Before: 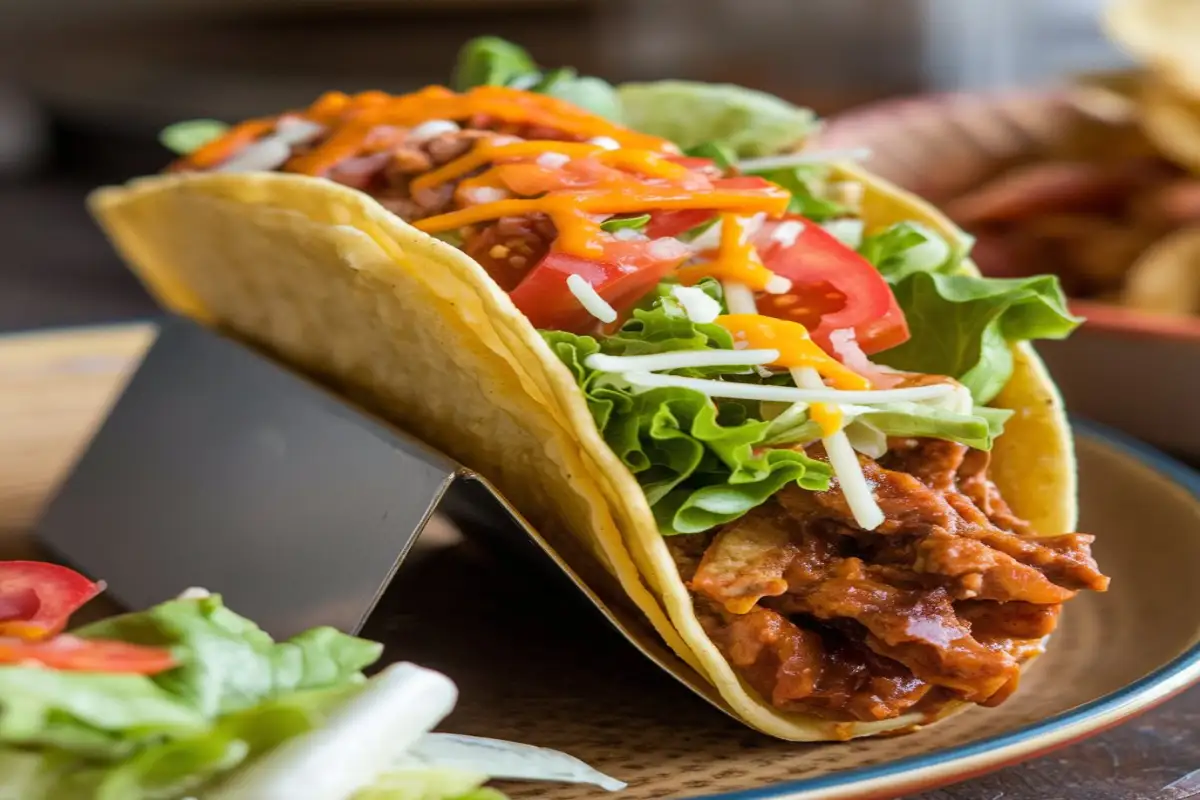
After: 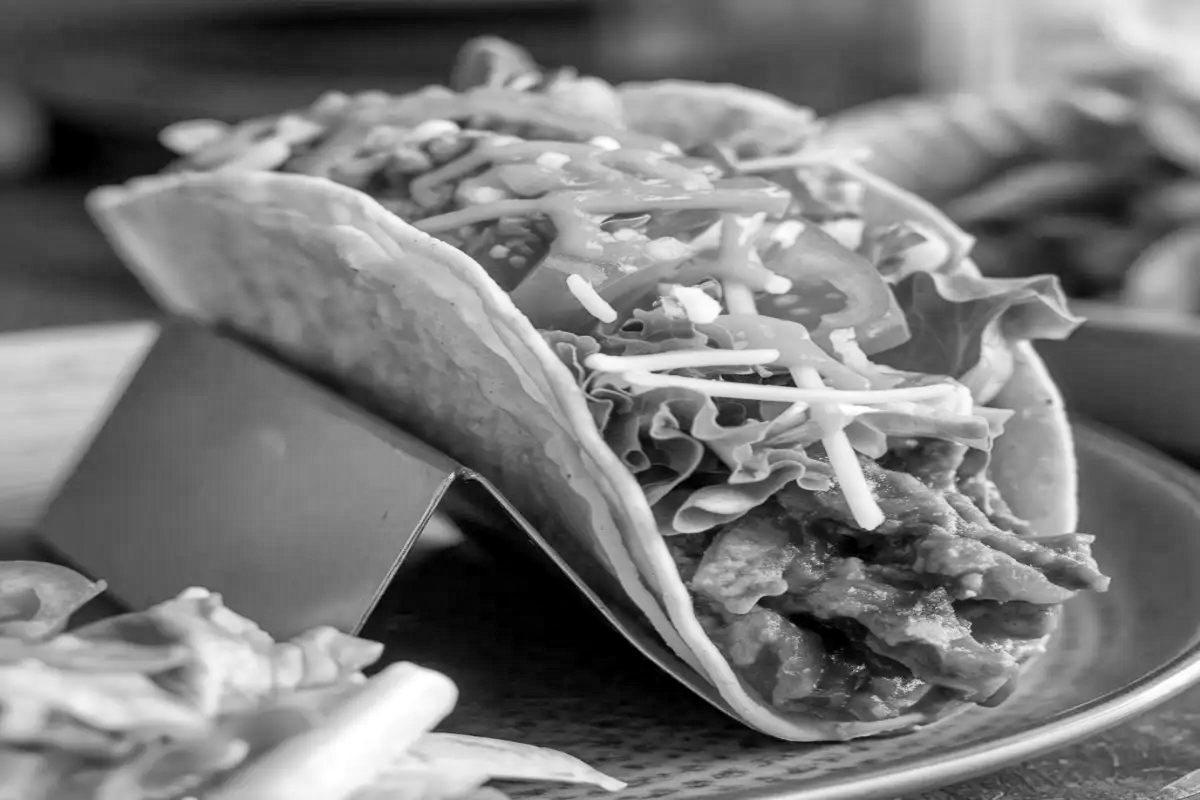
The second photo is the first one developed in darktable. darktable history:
color calibration: output gray [0.28, 0.41, 0.31, 0], gray › normalize channels true, illuminant same as pipeline (D50), adaptation XYZ, x 0.346, y 0.359, gamut compression 0
global tonemap: drago (1, 100), detail 1
